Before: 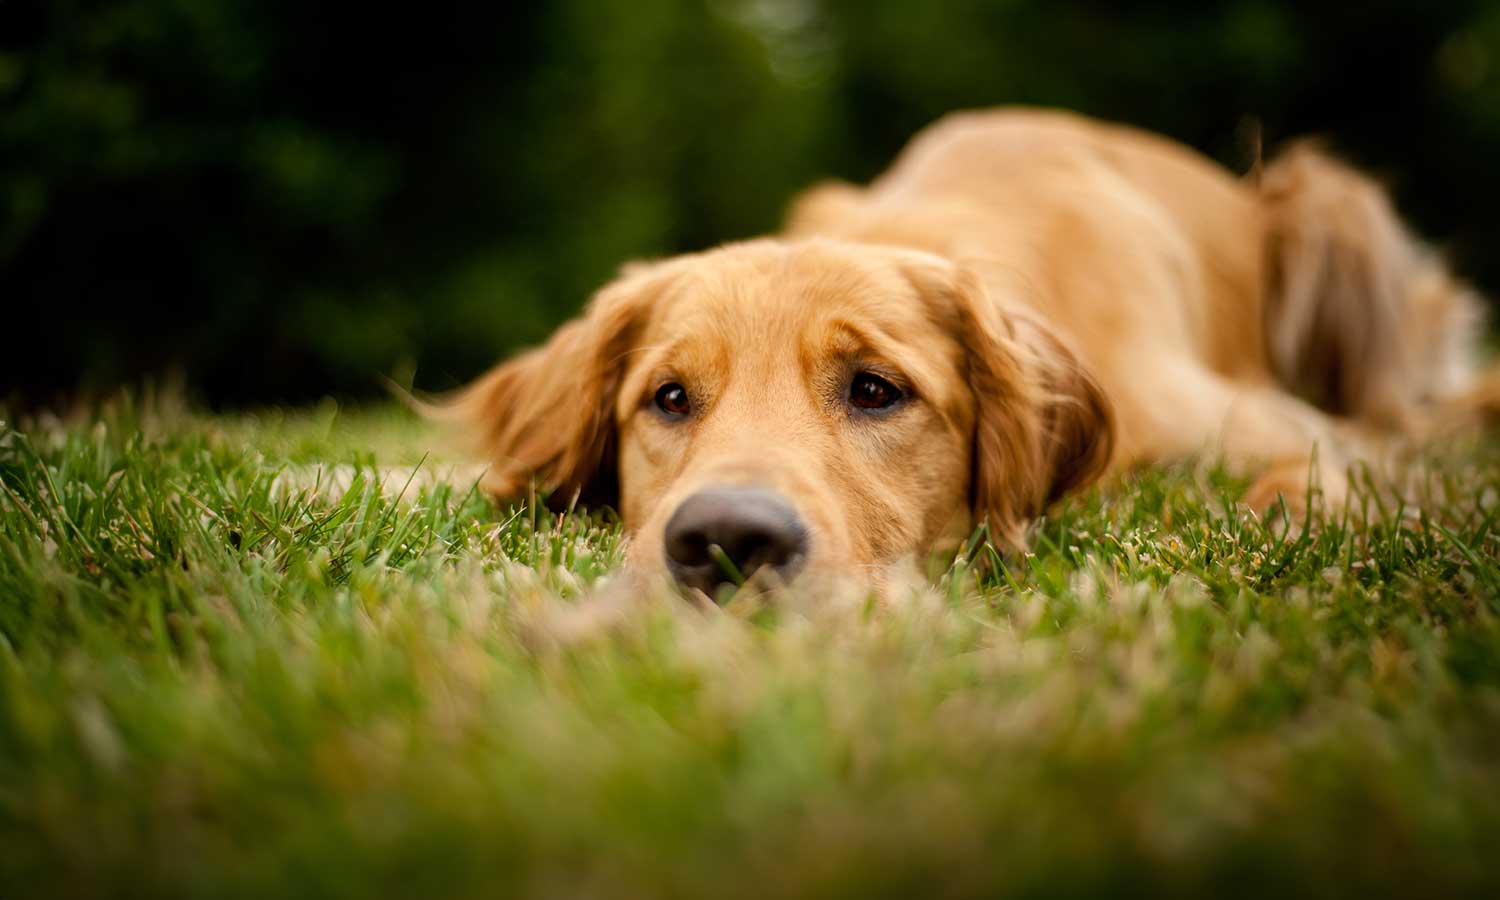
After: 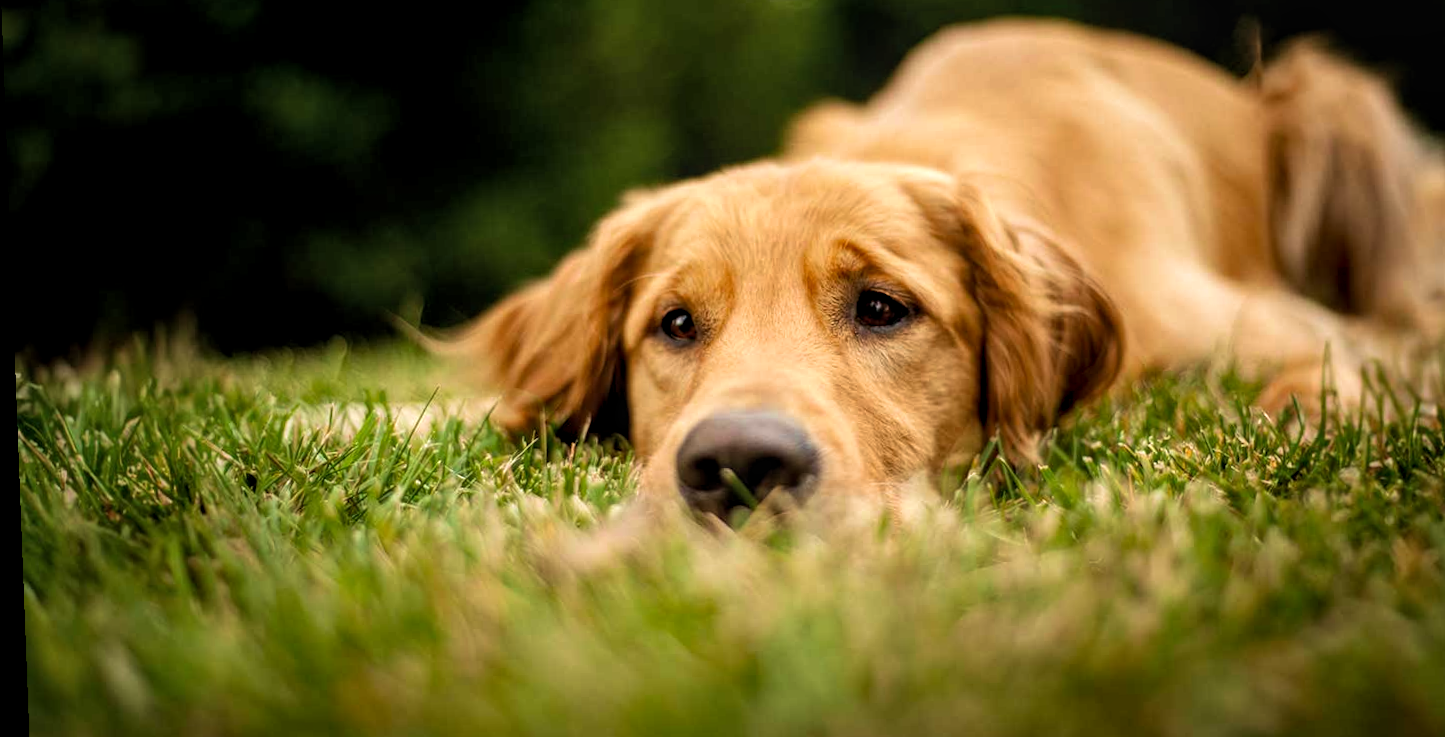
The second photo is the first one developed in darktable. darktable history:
crop and rotate: angle 0.03°, top 11.643%, right 5.651%, bottom 11.189%
exposure: compensate highlight preservation false
local contrast: on, module defaults
rotate and perspective: rotation -2.22°, lens shift (horizontal) -0.022, automatic cropping off
velvia: on, module defaults
levels: levels [0.016, 0.484, 0.953]
